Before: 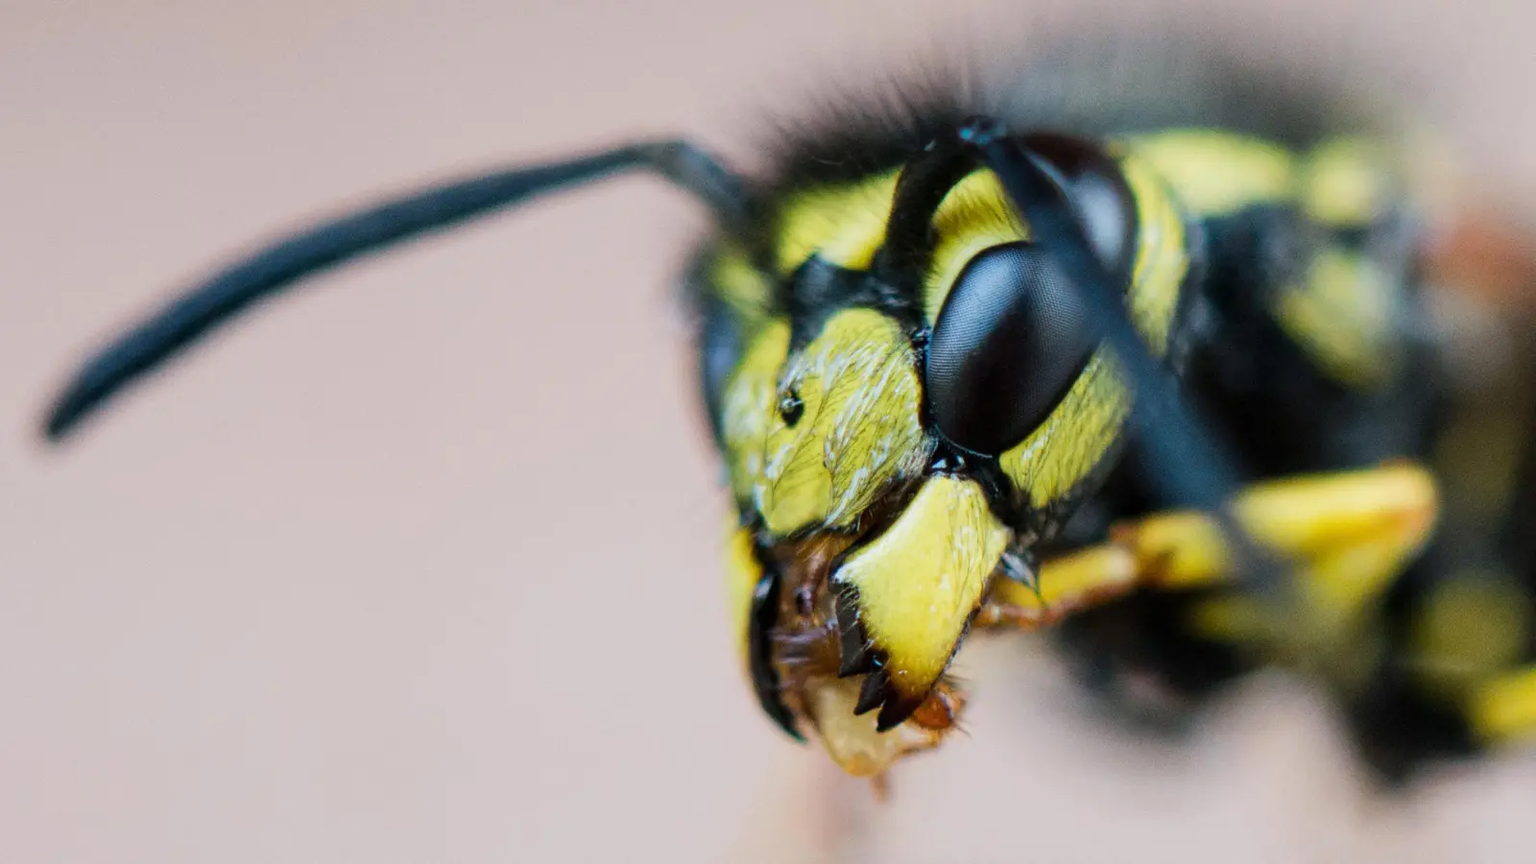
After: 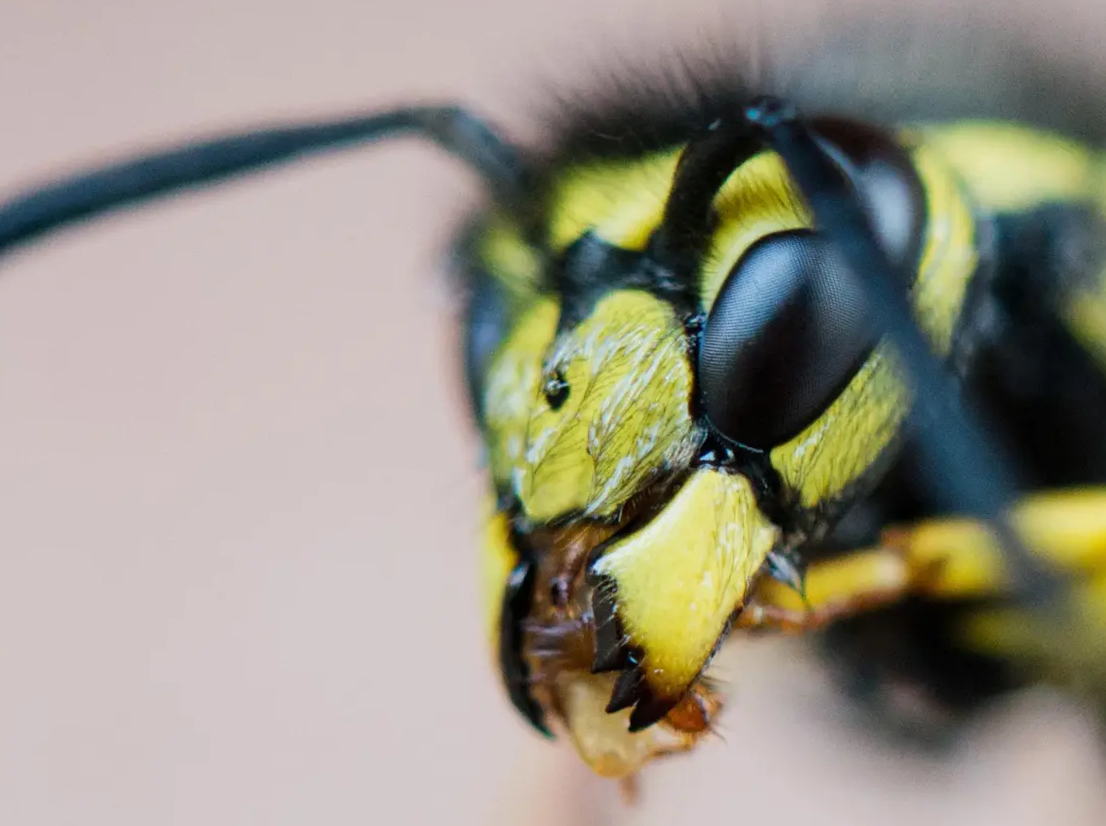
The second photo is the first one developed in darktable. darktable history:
crop and rotate: angle -2.89°, left 13.916%, top 0.029%, right 10.819%, bottom 0.021%
